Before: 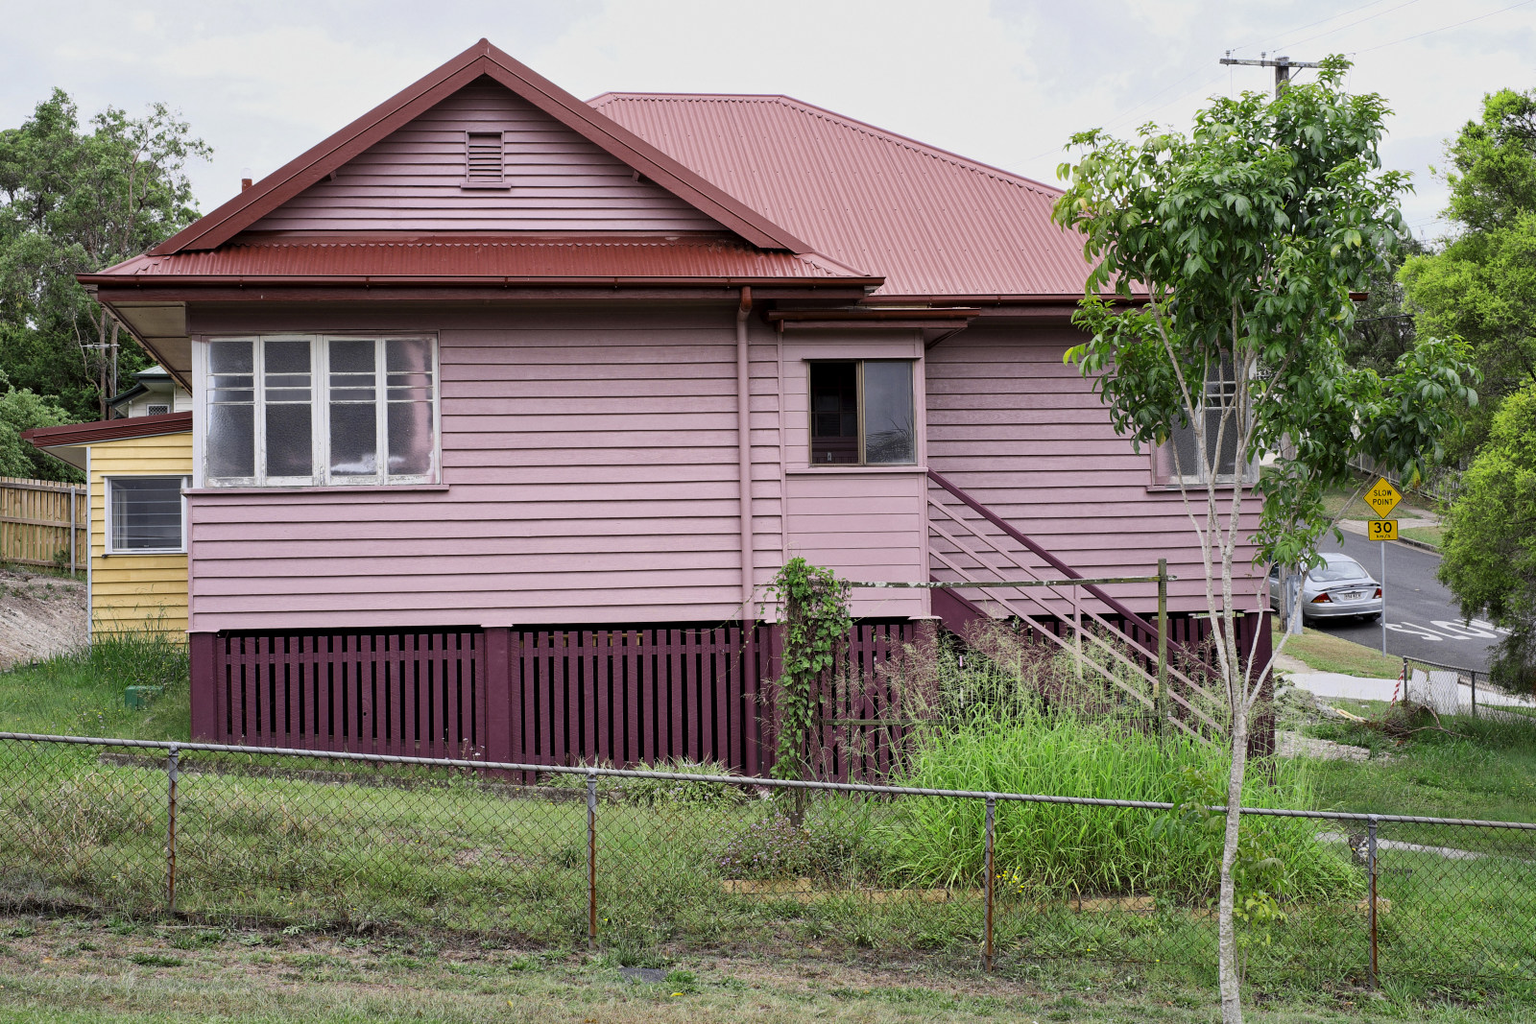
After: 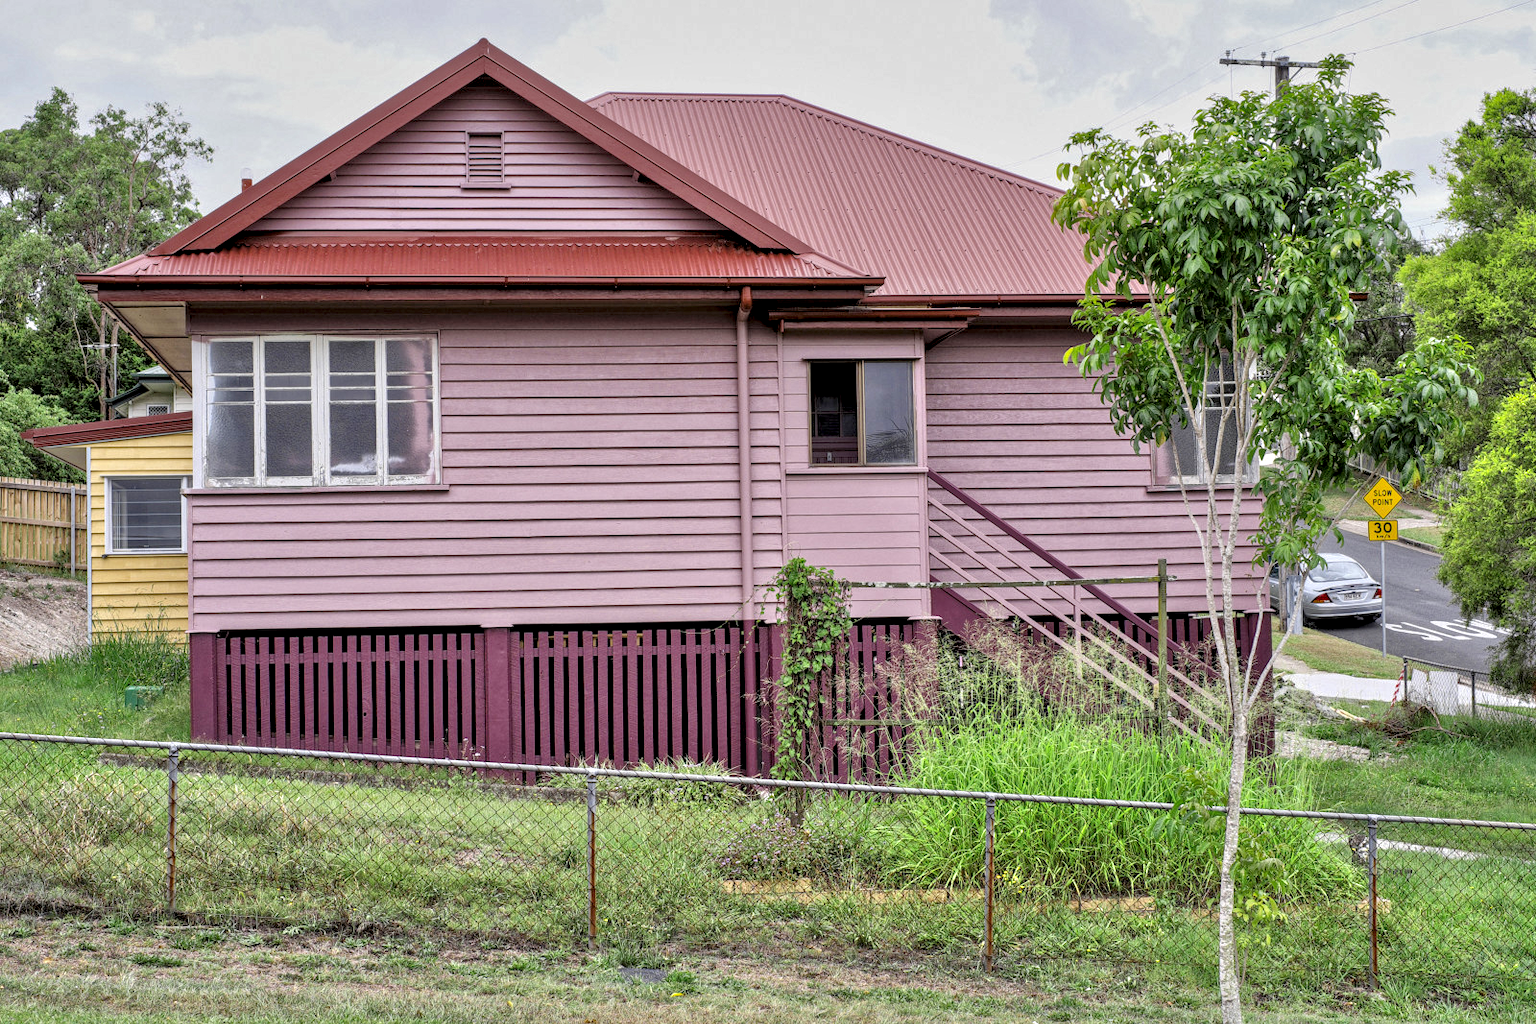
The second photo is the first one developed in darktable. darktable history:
local contrast: highlights 20%, detail 150%
shadows and highlights: on, module defaults
tone equalizer: -7 EV 0.15 EV, -6 EV 0.6 EV, -5 EV 1.15 EV, -4 EV 1.33 EV, -3 EV 1.15 EV, -2 EV 0.6 EV, -1 EV 0.15 EV, mask exposure compensation -0.5 EV
